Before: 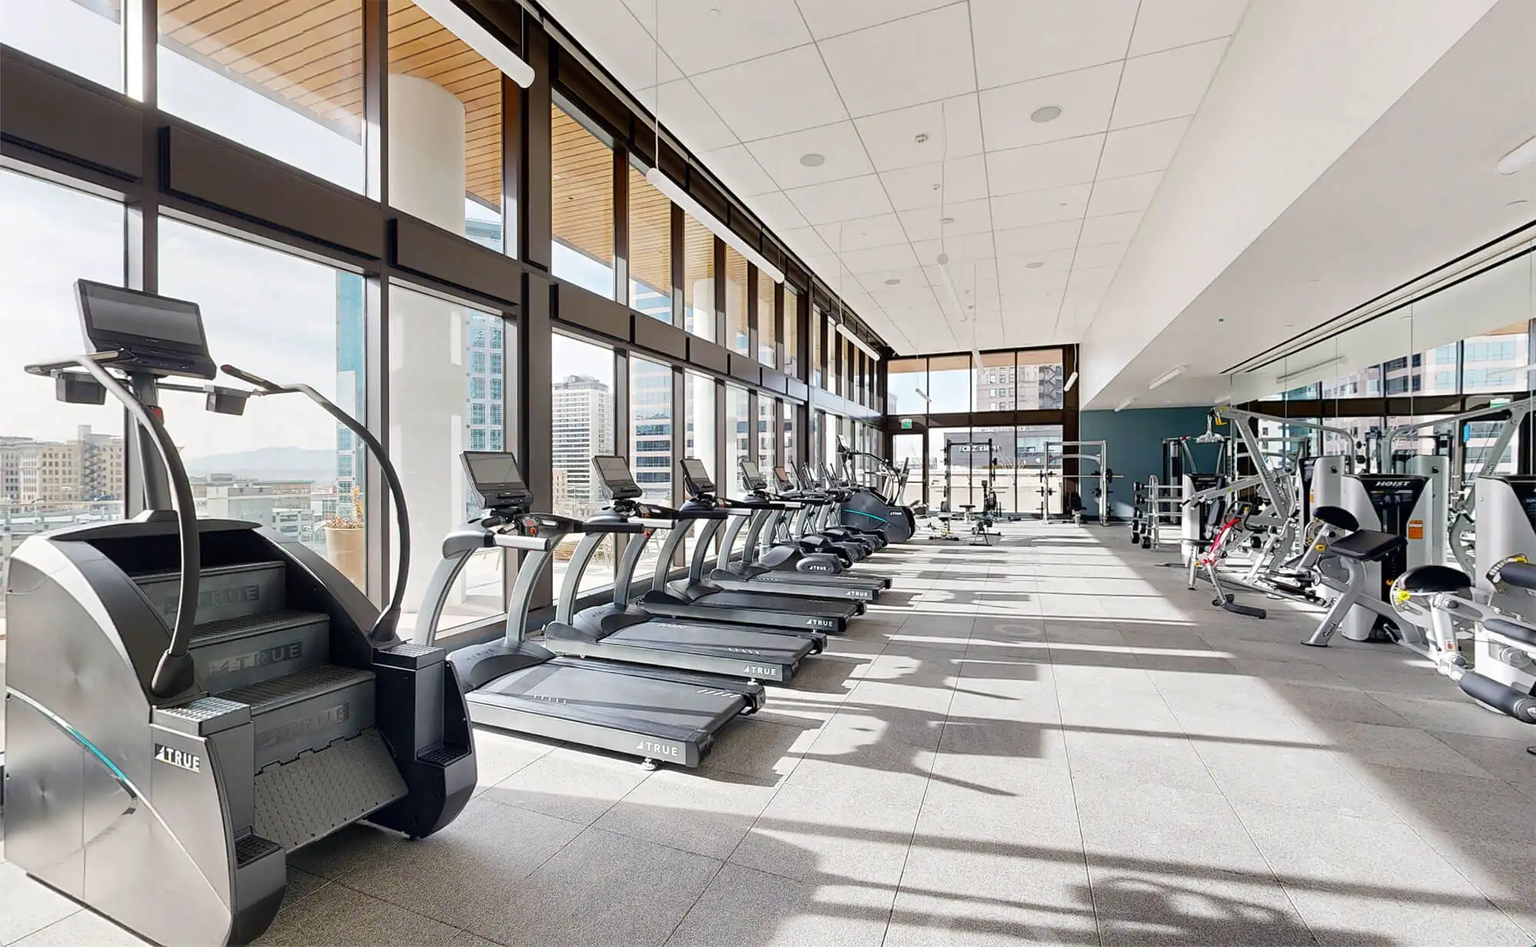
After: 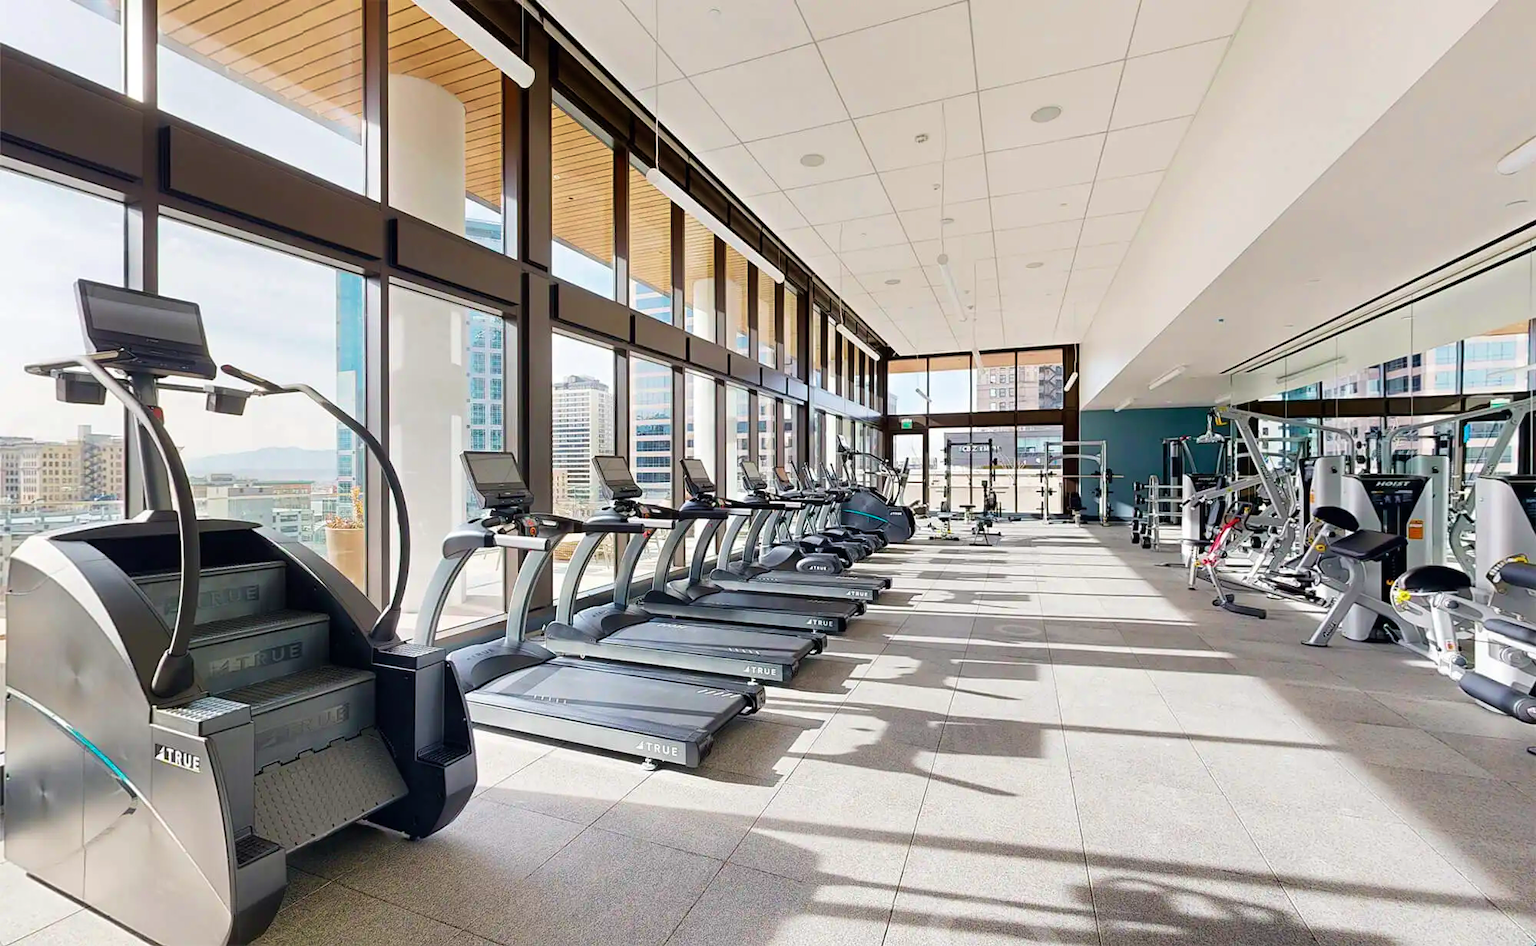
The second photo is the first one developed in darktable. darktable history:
velvia: strength 44.96%
